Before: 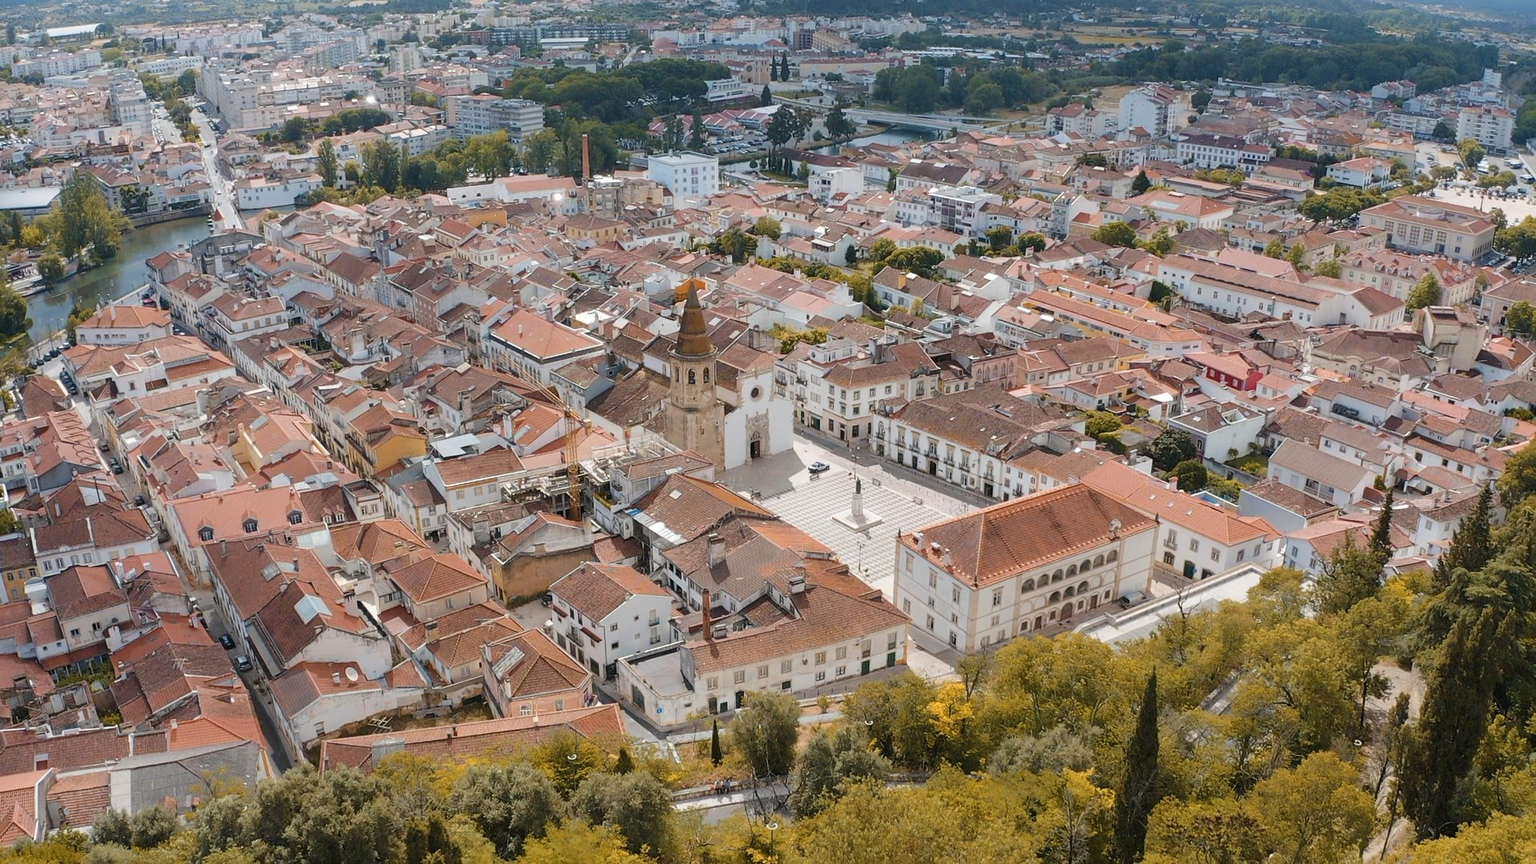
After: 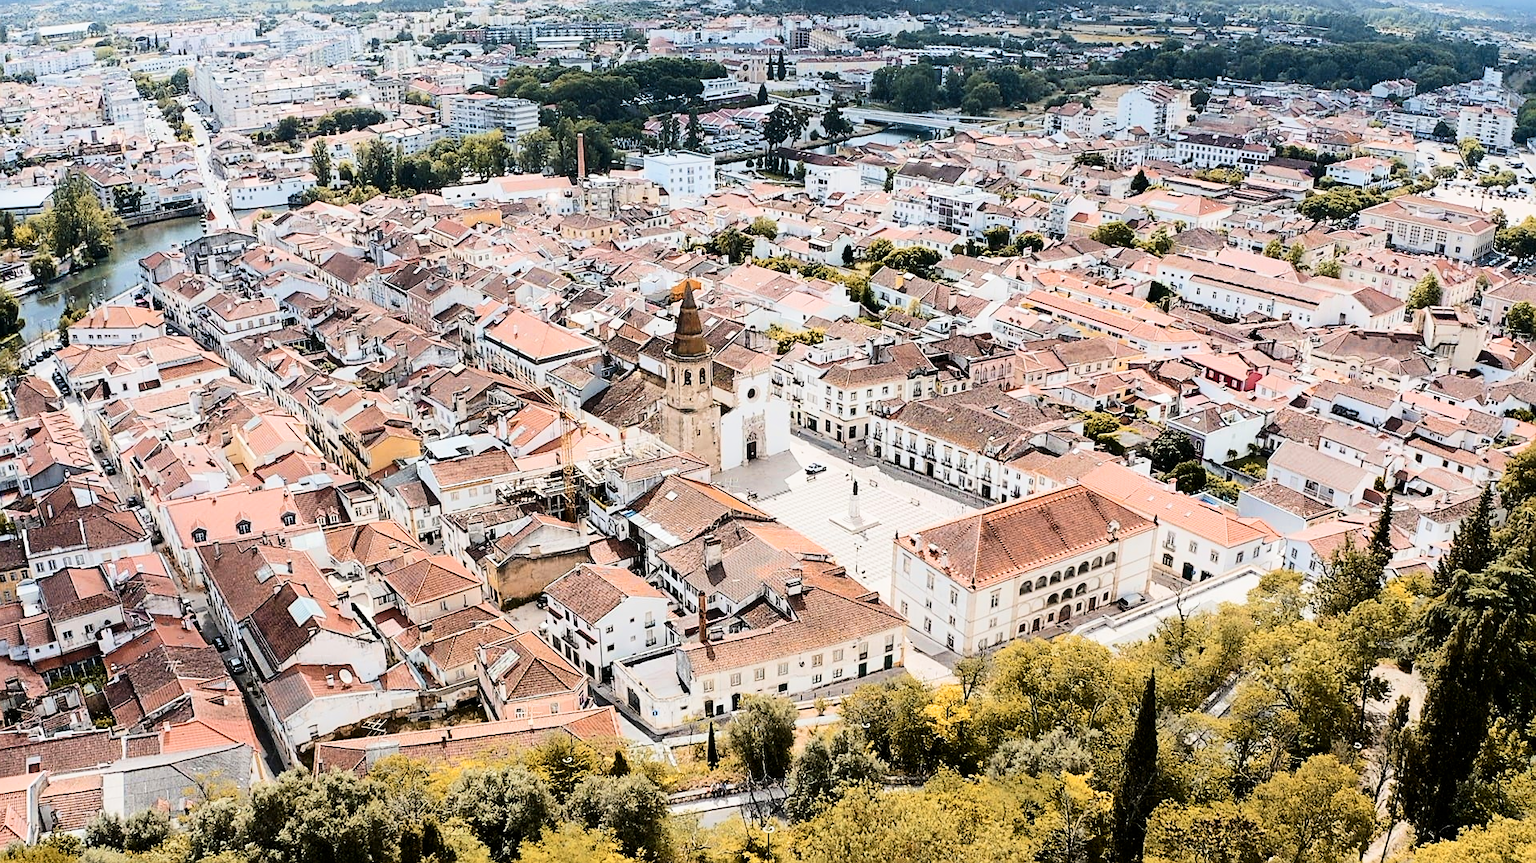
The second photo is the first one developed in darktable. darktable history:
contrast brightness saturation: contrast 0.282
crop and rotate: left 0.567%, top 0.189%, bottom 0.374%
exposure: black level correction 0, exposure 0.591 EV, compensate exposure bias true, compensate highlight preservation false
filmic rgb: black relative exposure -5.15 EV, white relative exposure 3.98 EV, hardness 2.89, contrast 1.297
sharpen: on, module defaults
